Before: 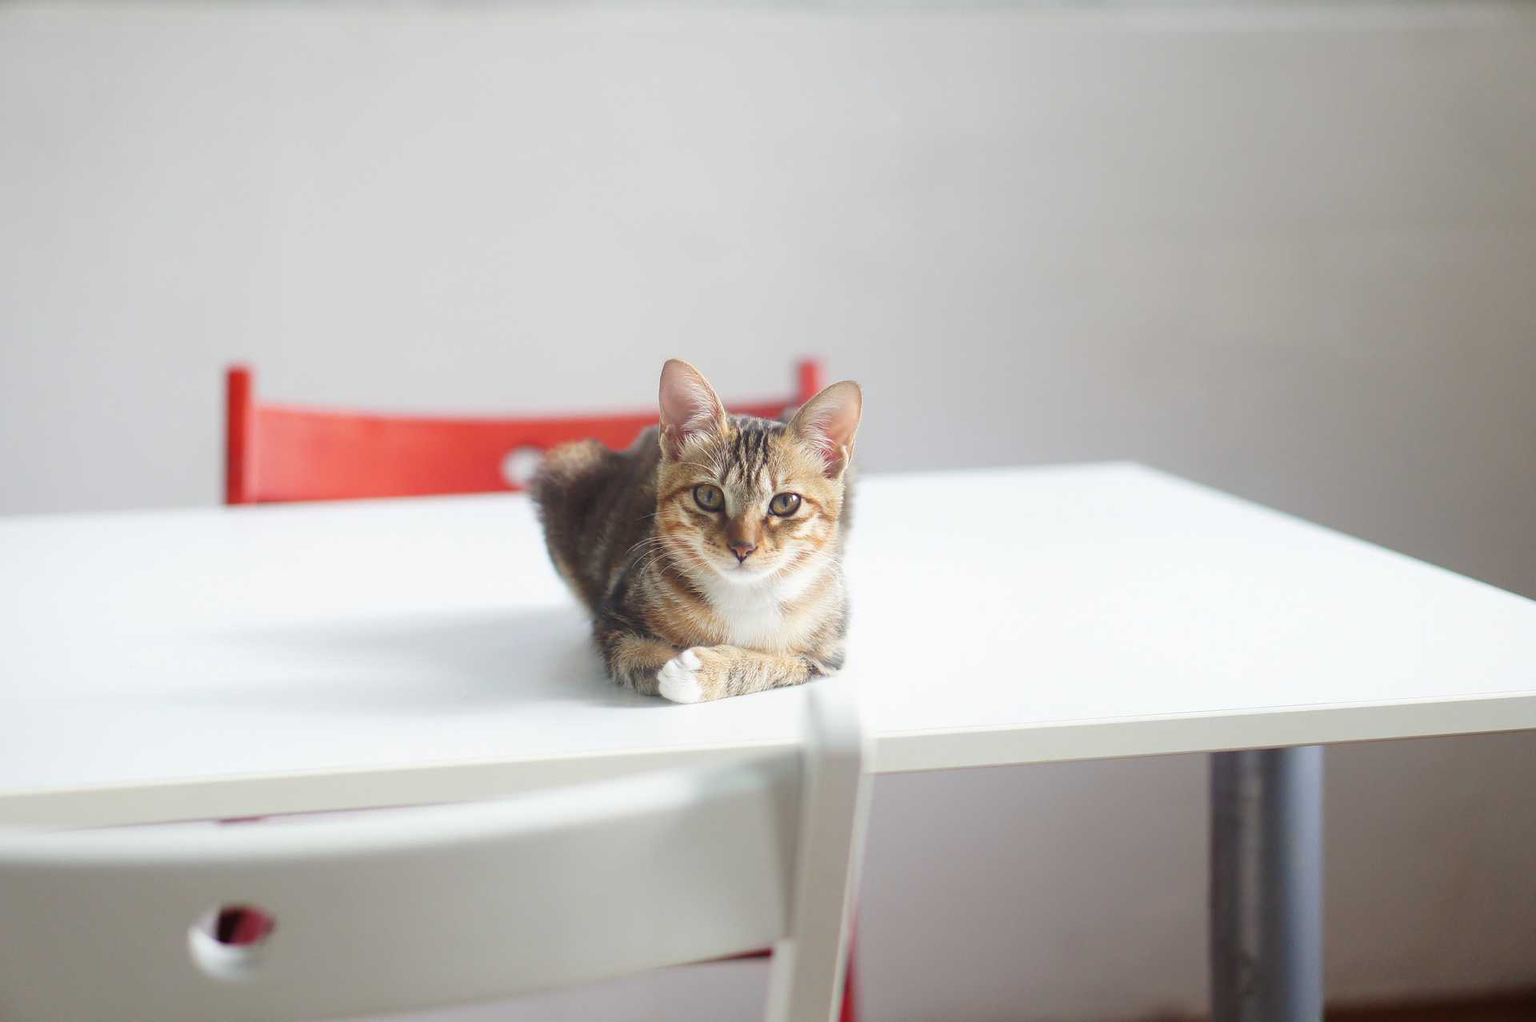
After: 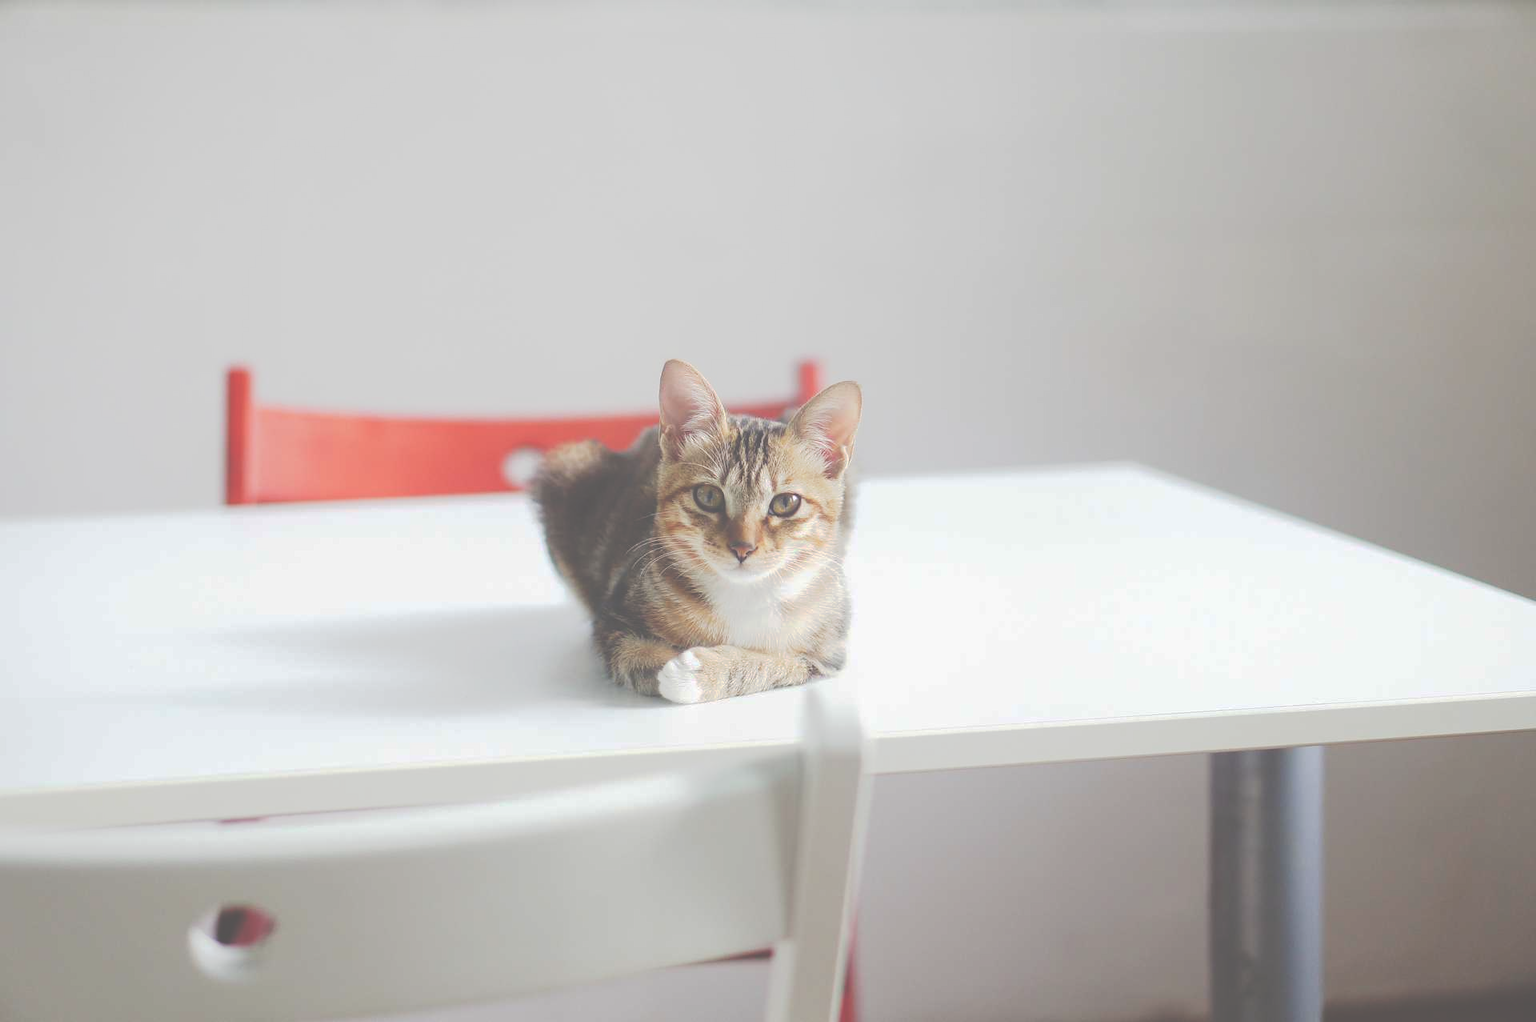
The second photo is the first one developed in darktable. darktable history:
tone curve: curves: ch0 [(0, 0) (0.003, 0.346) (0.011, 0.346) (0.025, 0.346) (0.044, 0.35) (0.069, 0.354) (0.1, 0.361) (0.136, 0.368) (0.177, 0.381) (0.224, 0.395) (0.277, 0.421) (0.335, 0.458) (0.399, 0.502) (0.468, 0.556) (0.543, 0.617) (0.623, 0.685) (0.709, 0.748) (0.801, 0.814) (0.898, 0.865) (1, 1)], preserve colors none
